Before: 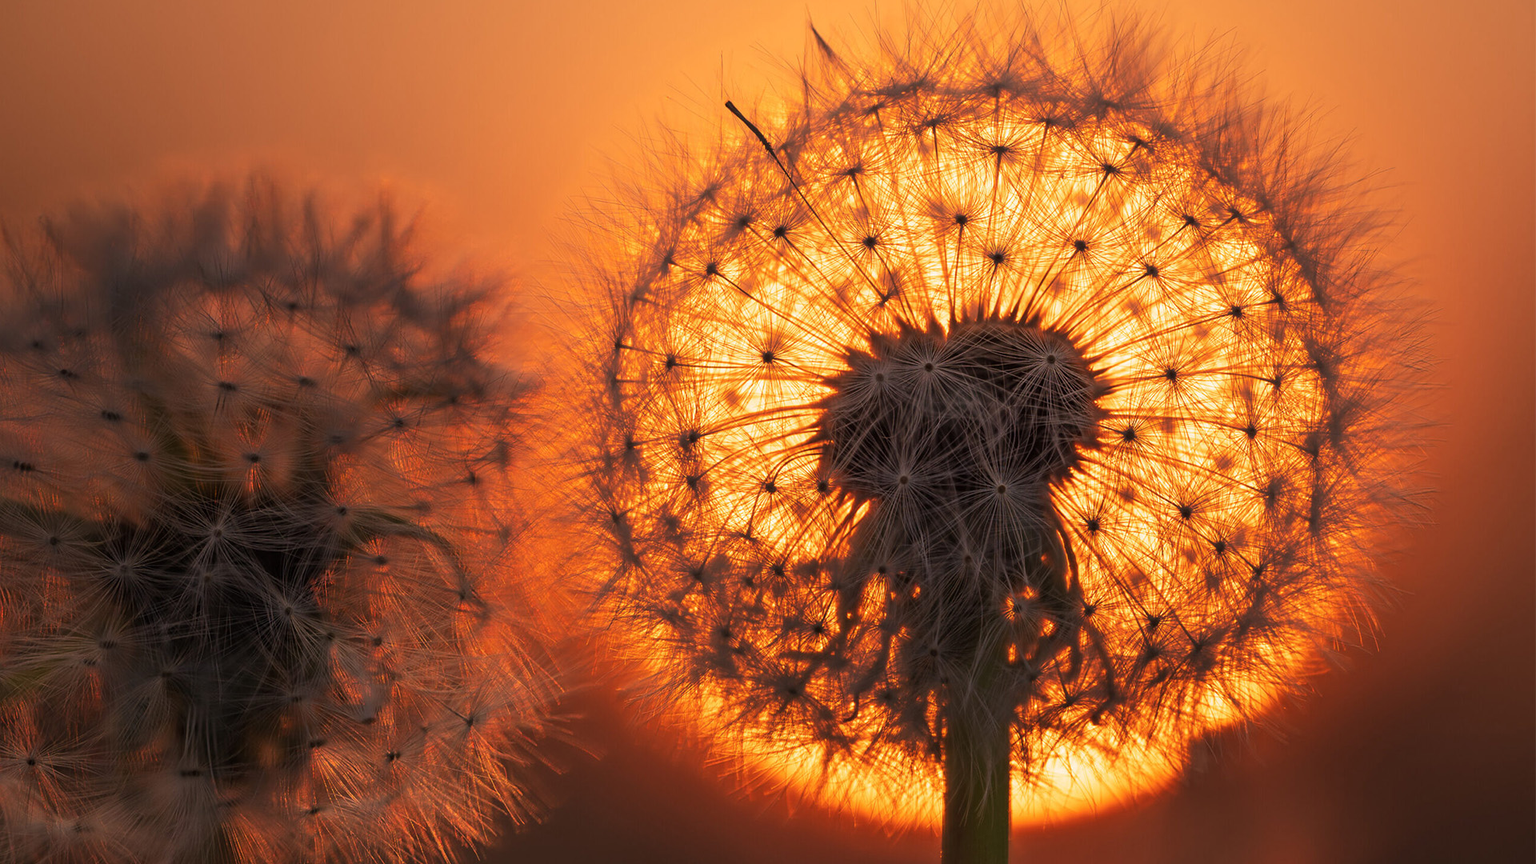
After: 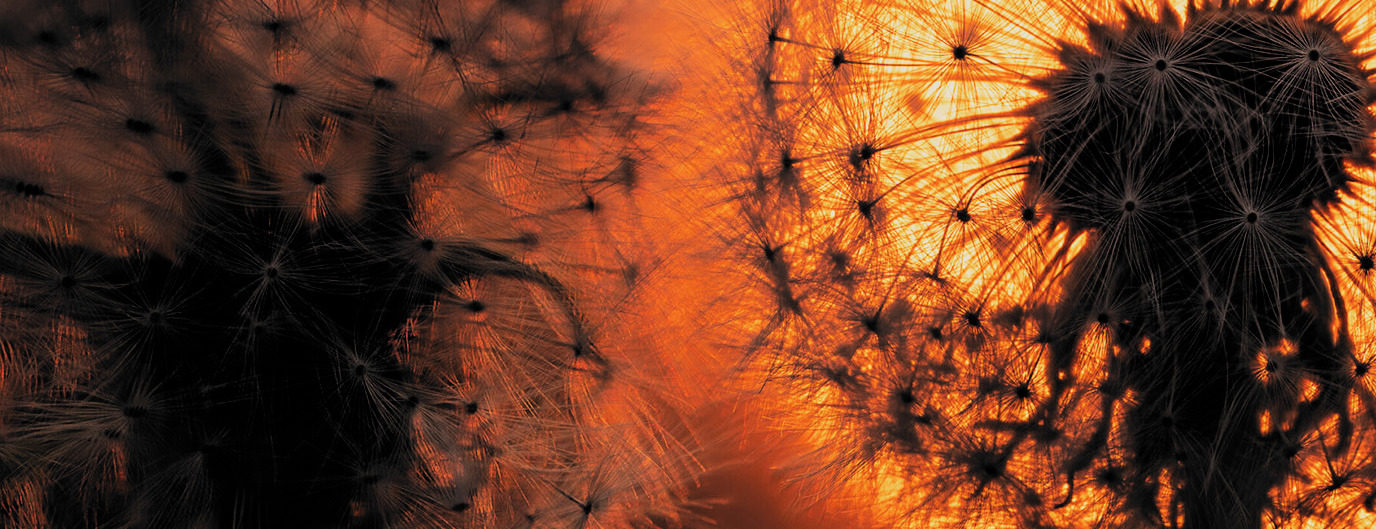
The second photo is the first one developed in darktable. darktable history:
filmic rgb: black relative exposure -5.01 EV, white relative exposure 3.98 EV, hardness 2.91, contrast 1.298, highlights saturation mix -29.85%, color science v6 (2022)
crop: top 36.499%, right 28.294%, bottom 14.492%
